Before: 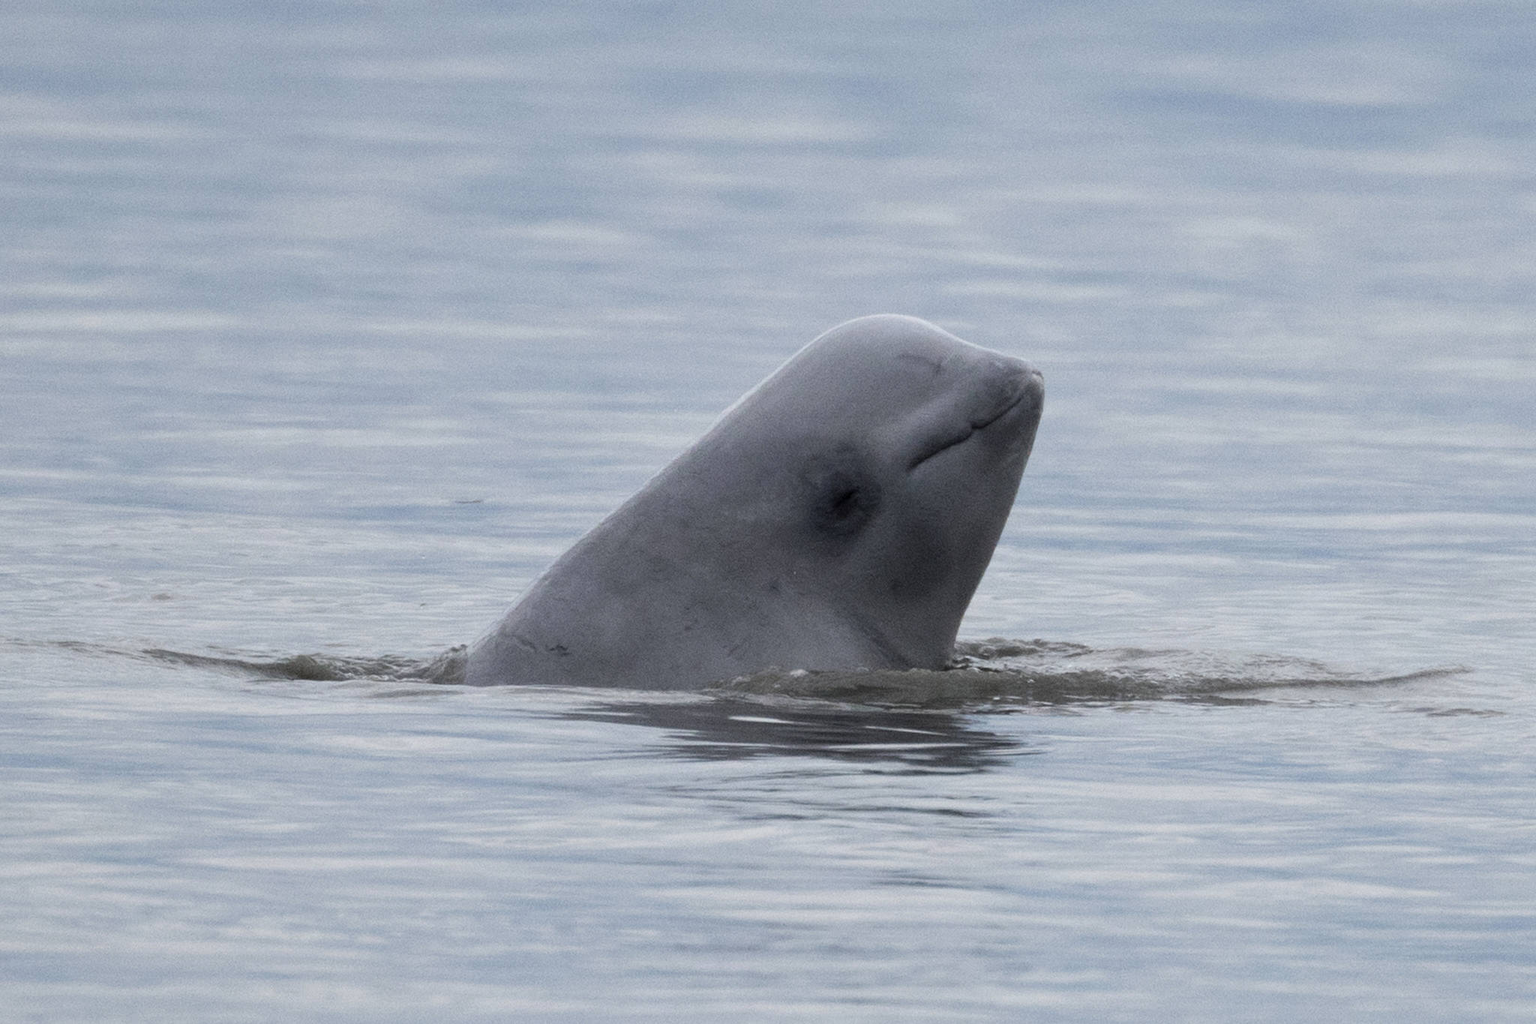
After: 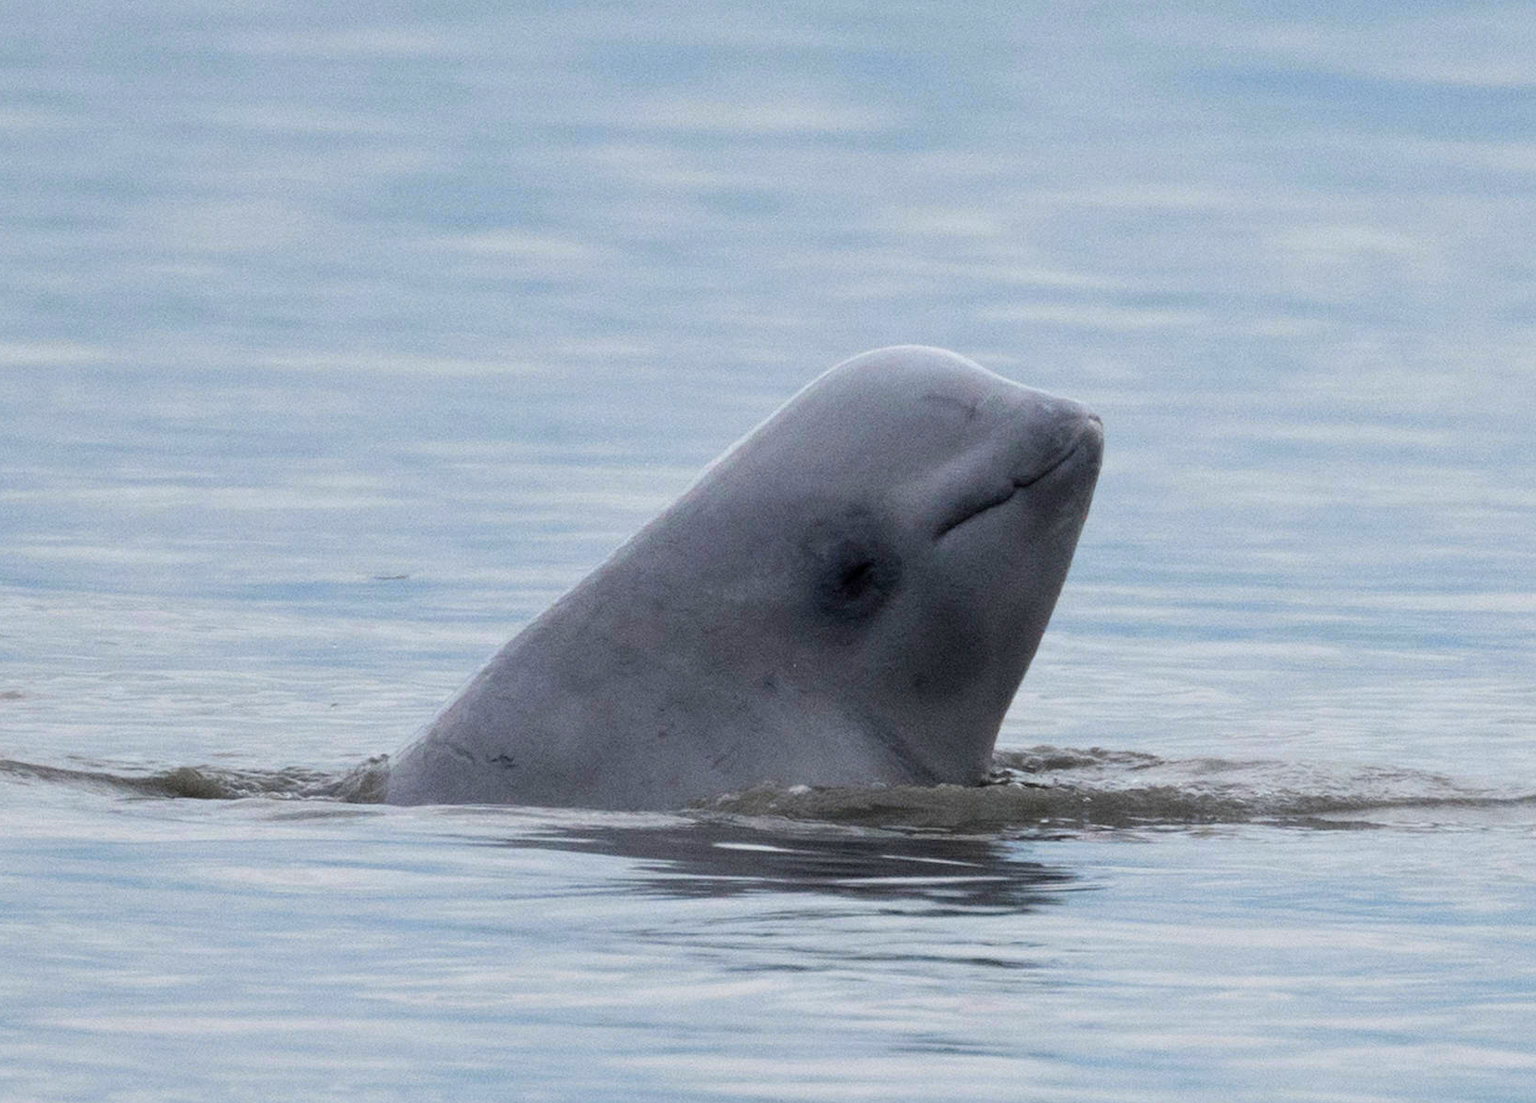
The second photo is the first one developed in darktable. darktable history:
color zones: curves: ch0 [(0.004, 0.305) (0.261, 0.623) (0.389, 0.399) (0.708, 0.571) (0.947, 0.34)]; ch1 [(0.025, 0.645) (0.229, 0.584) (0.326, 0.551) (0.484, 0.262) (0.757, 0.643)]
crop: left 9.967%, top 3.505%, right 9.266%, bottom 9.444%
